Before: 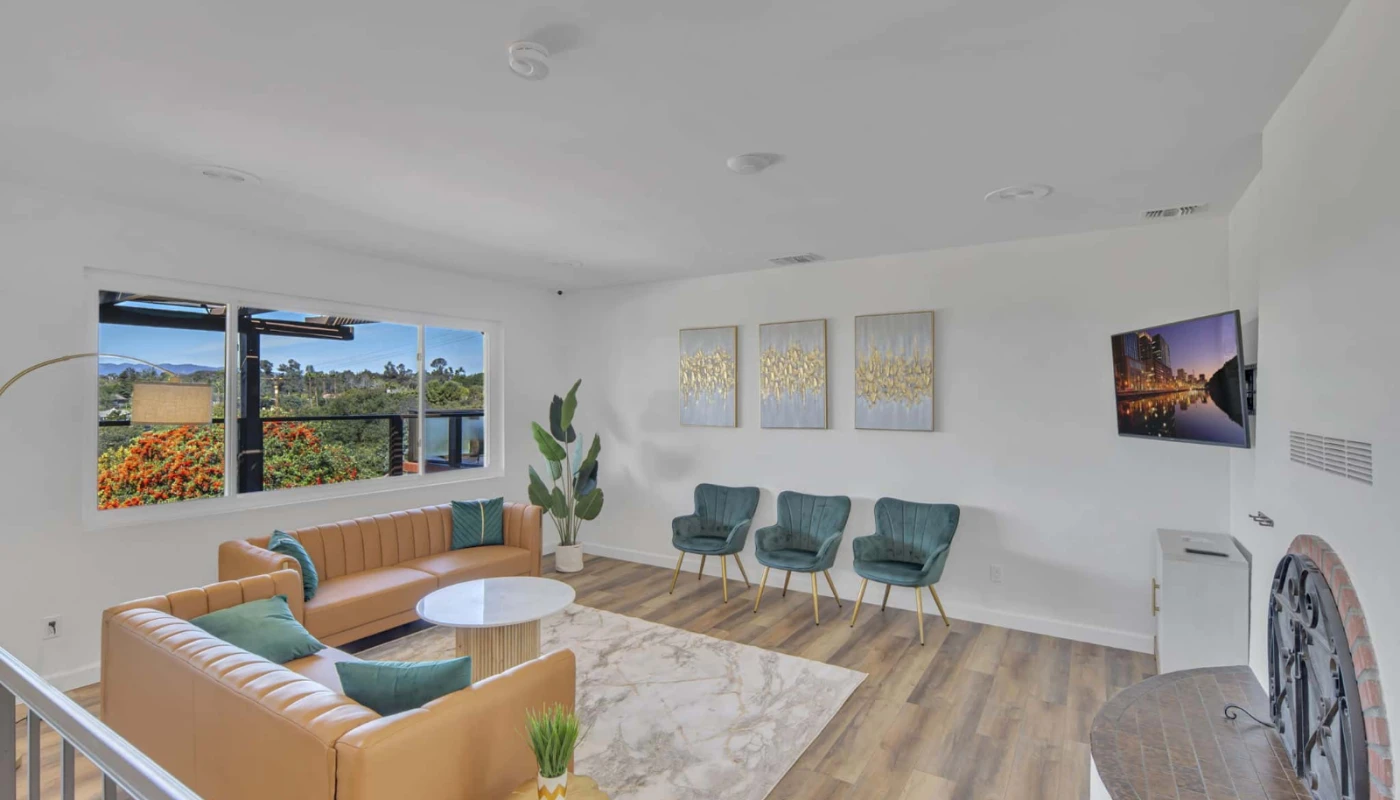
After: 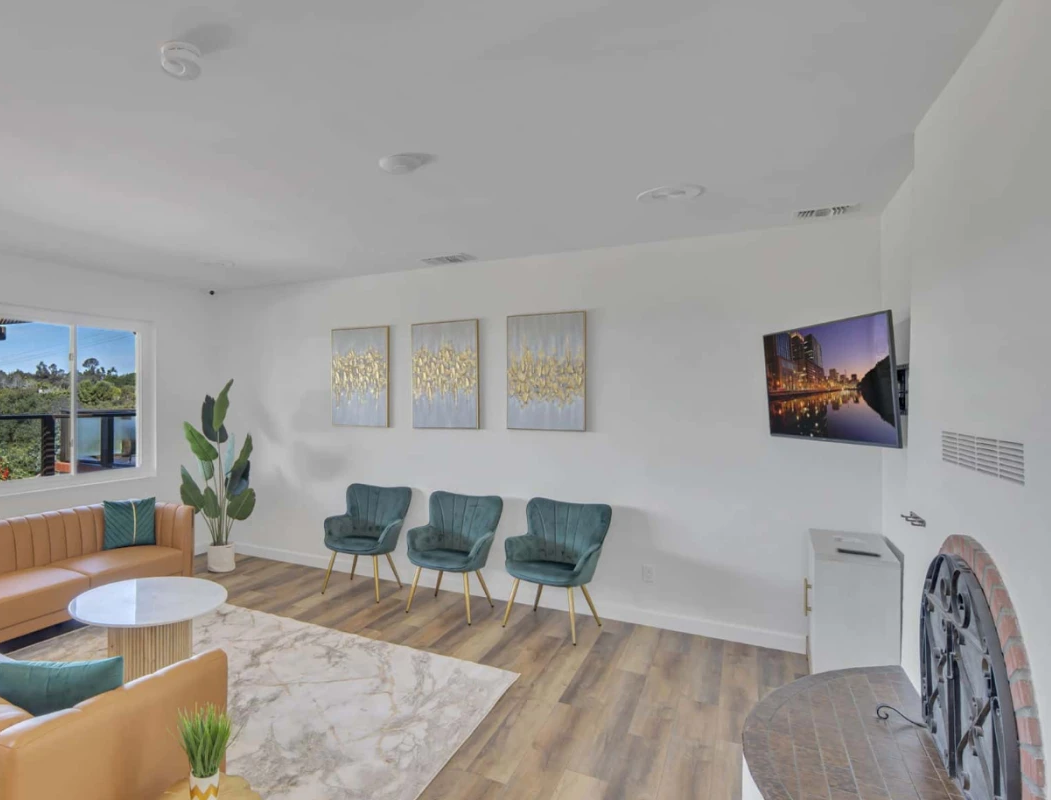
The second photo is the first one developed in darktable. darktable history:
crop and rotate: left 24.859%
